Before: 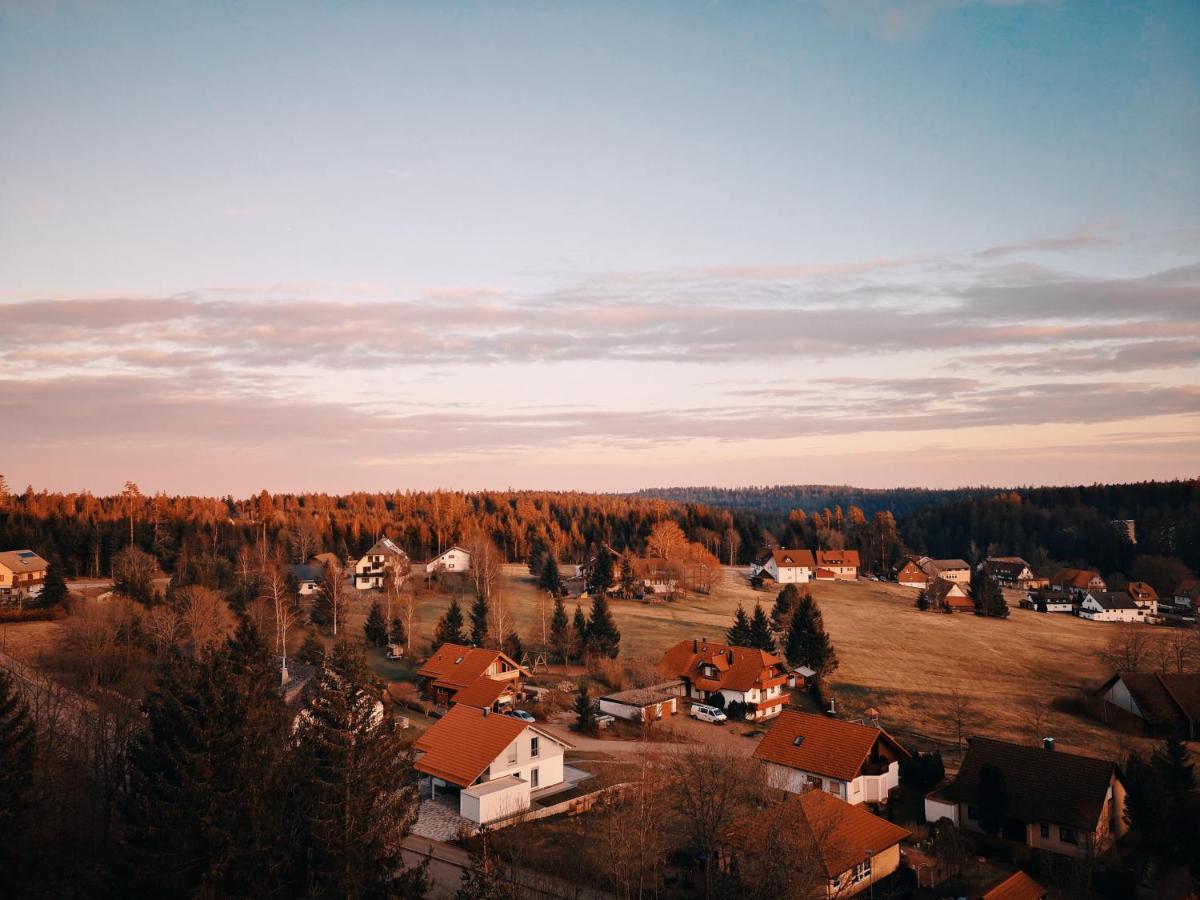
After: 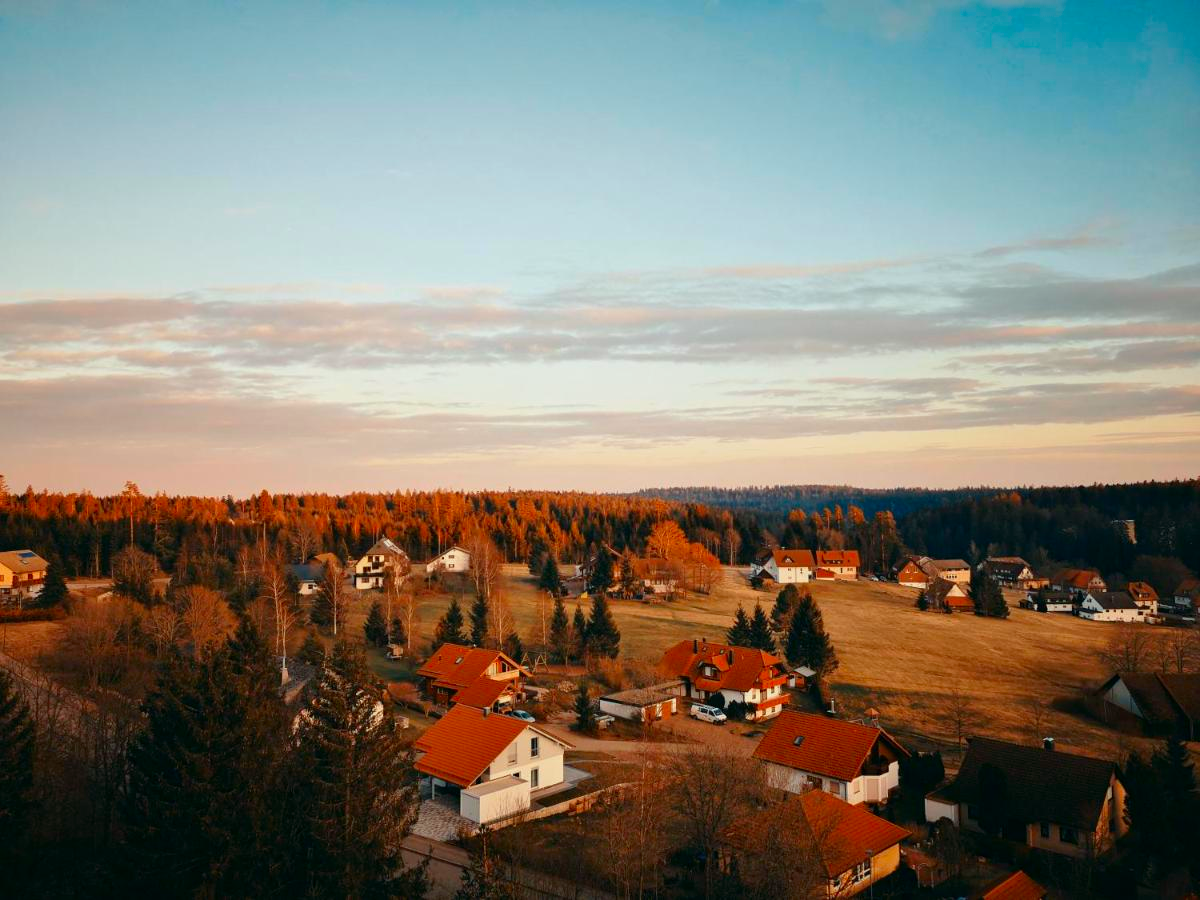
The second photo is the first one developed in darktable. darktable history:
color correction: highlights a* -7.54, highlights b* 1.05, shadows a* -3.16, saturation 1.41
